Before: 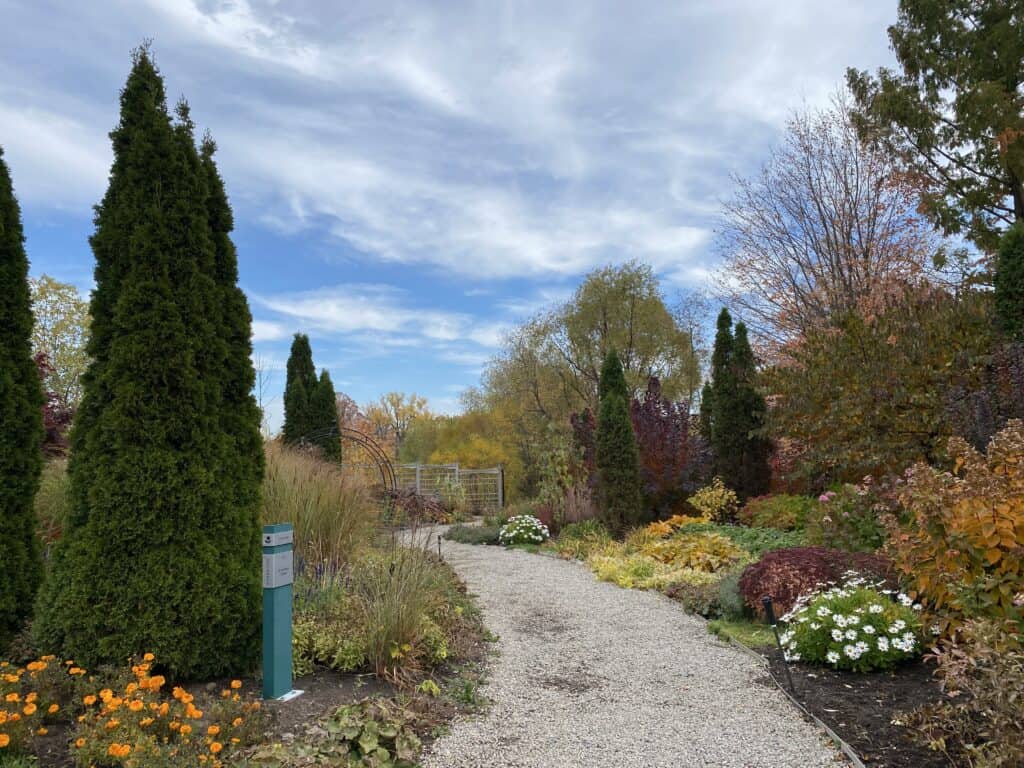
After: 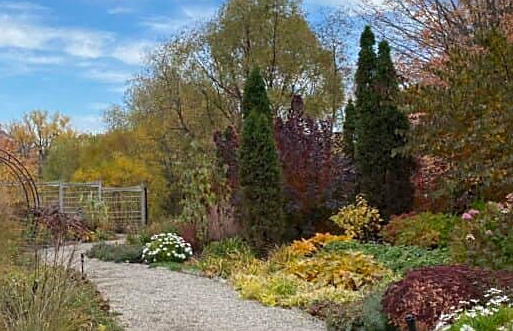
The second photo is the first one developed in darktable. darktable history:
sharpen: on, module defaults
crop: left 34.899%, top 36.835%, right 14.935%, bottom 19.944%
